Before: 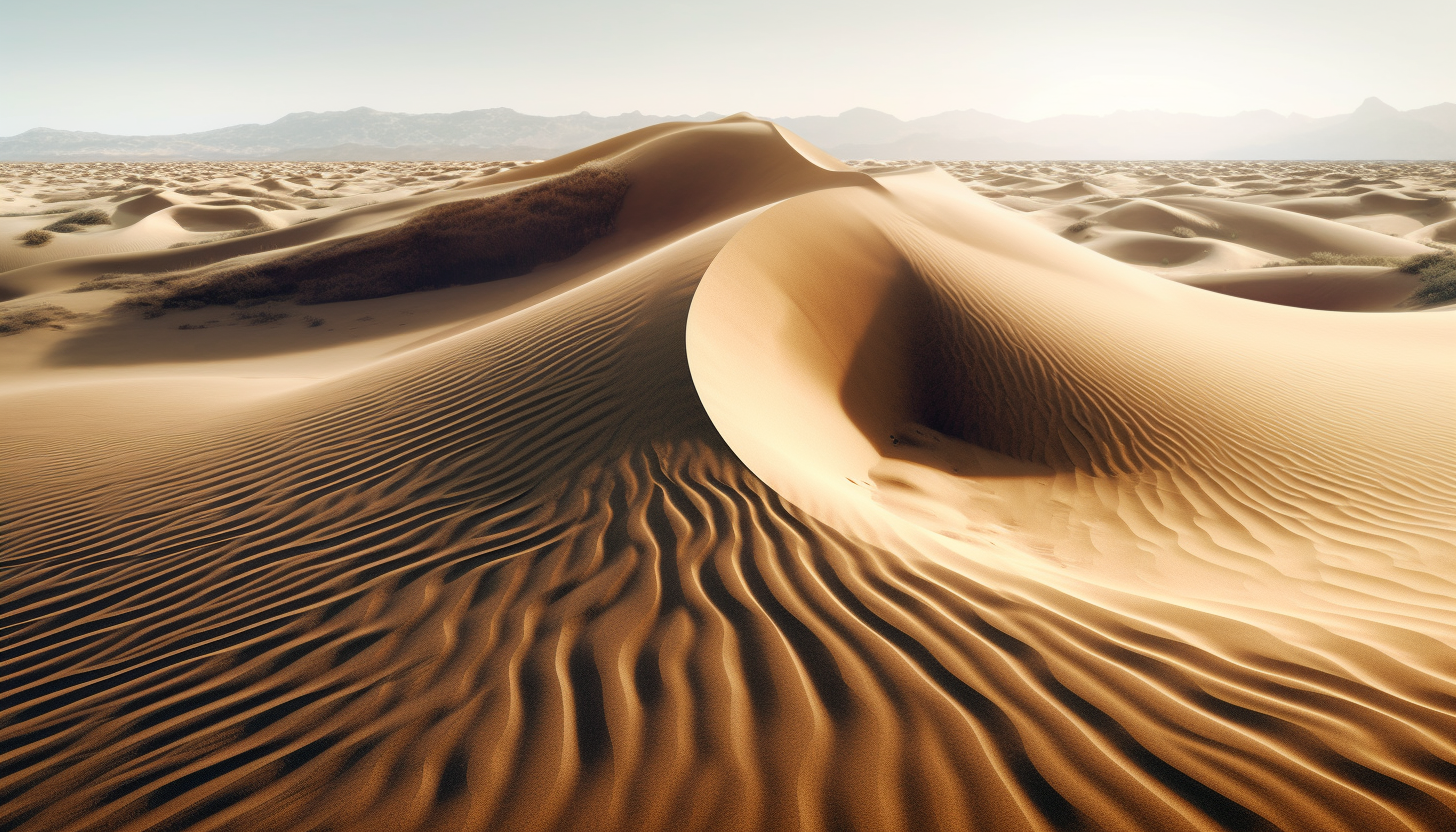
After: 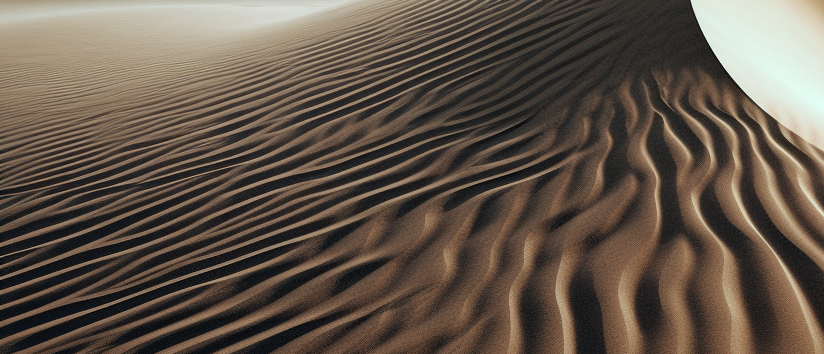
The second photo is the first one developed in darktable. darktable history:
color correction: highlights a* -12.27, highlights b* -17.65, saturation 0.7
haze removal: compatibility mode true, adaptive false
crop: top 44.712%, right 43.388%, bottom 12.716%
